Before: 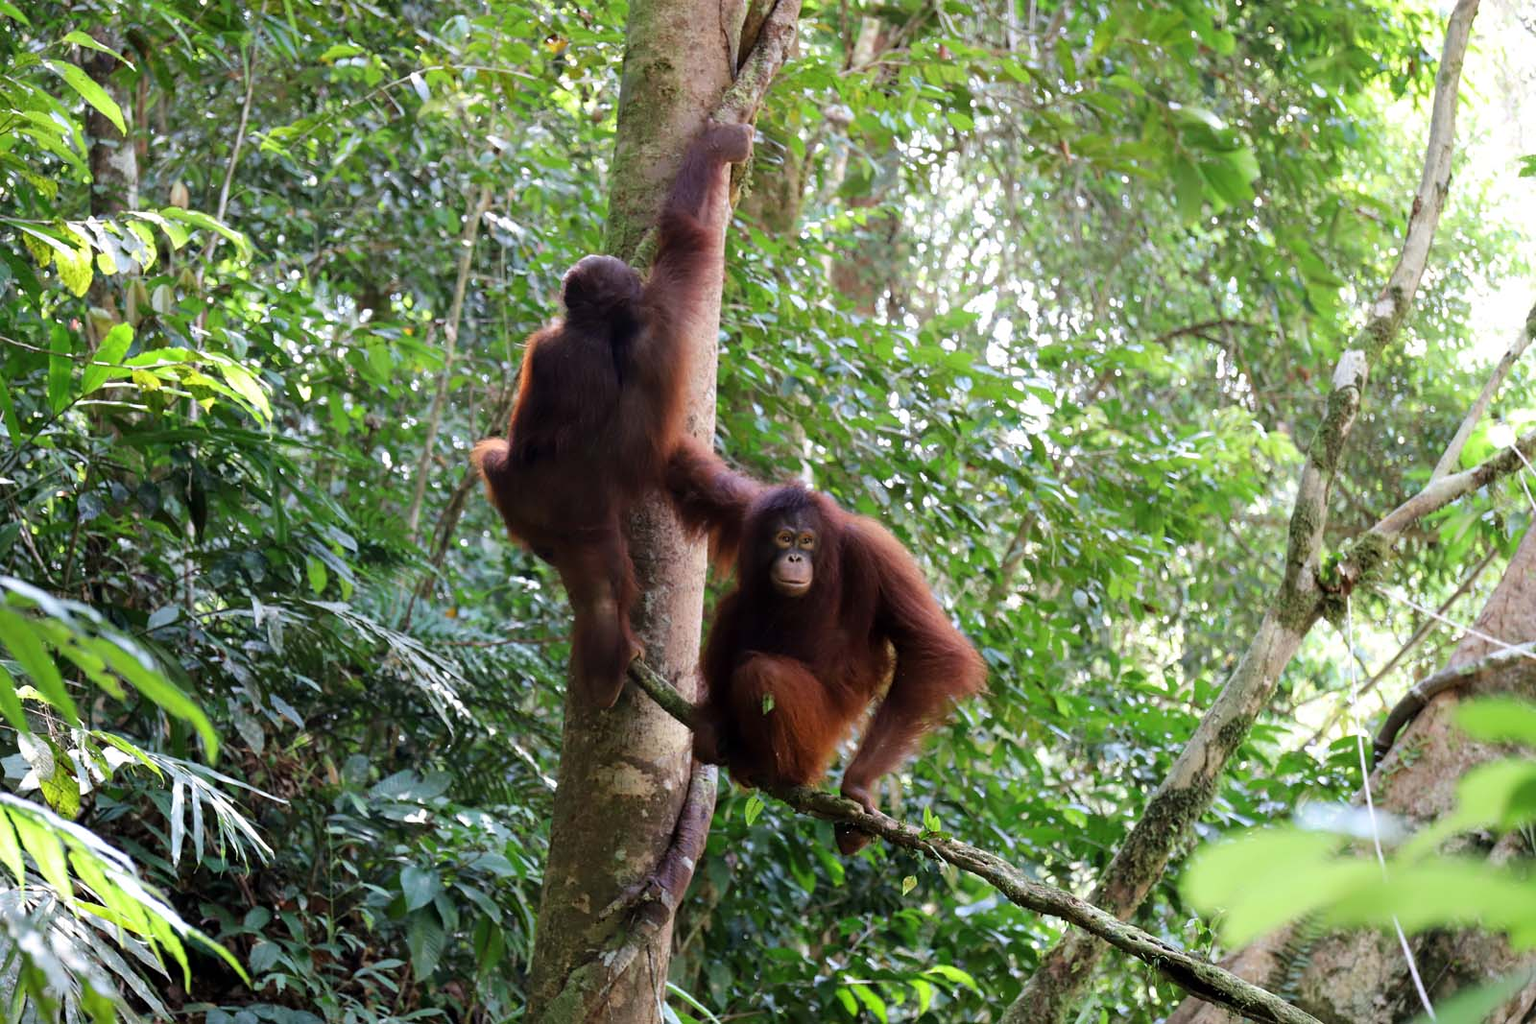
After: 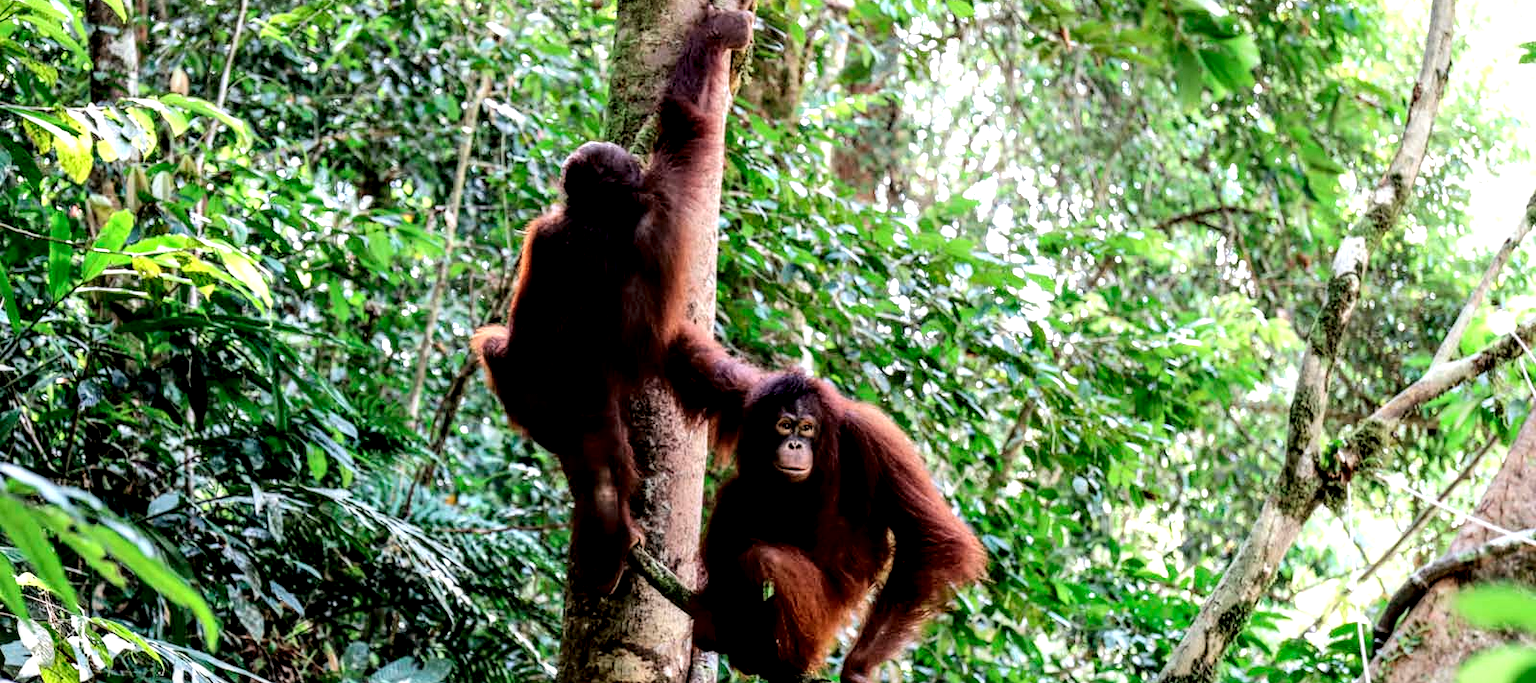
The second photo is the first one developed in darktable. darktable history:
tone curve: curves: ch0 [(0, 0) (0.003, 0) (0.011, 0.002) (0.025, 0.004) (0.044, 0.007) (0.069, 0.015) (0.1, 0.025) (0.136, 0.04) (0.177, 0.09) (0.224, 0.152) (0.277, 0.239) (0.335, 0.335) (0.399, 0.43) (0.468, 0.524) (0.543, 0.621) (0.623, 0.712) (0.709, 0.789) (0.801, 0.871) (0.898, 0.951) (1, 1)], color space Lab, independent channels, preserve colors none
local contrast: highlights 8%, shadows 37%, detail 184%, midtone range 0.473
crop: top 11.129%, bottom 22.14%
